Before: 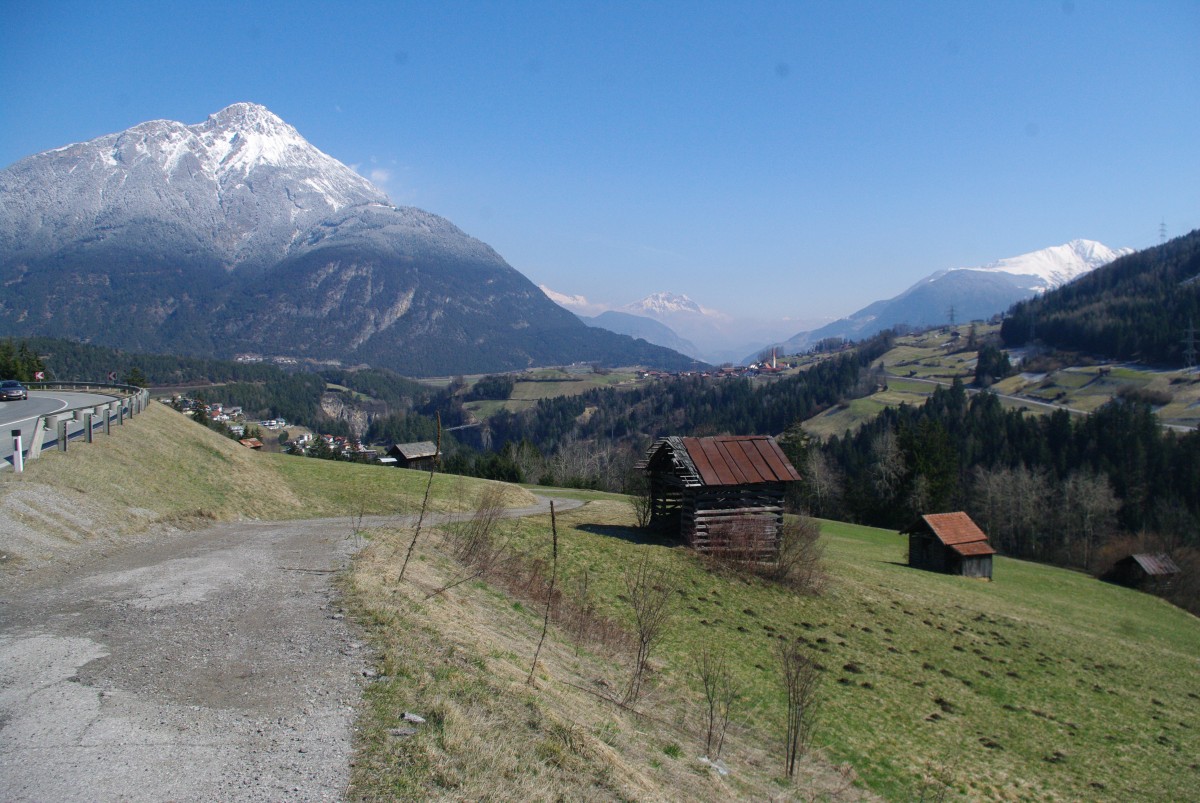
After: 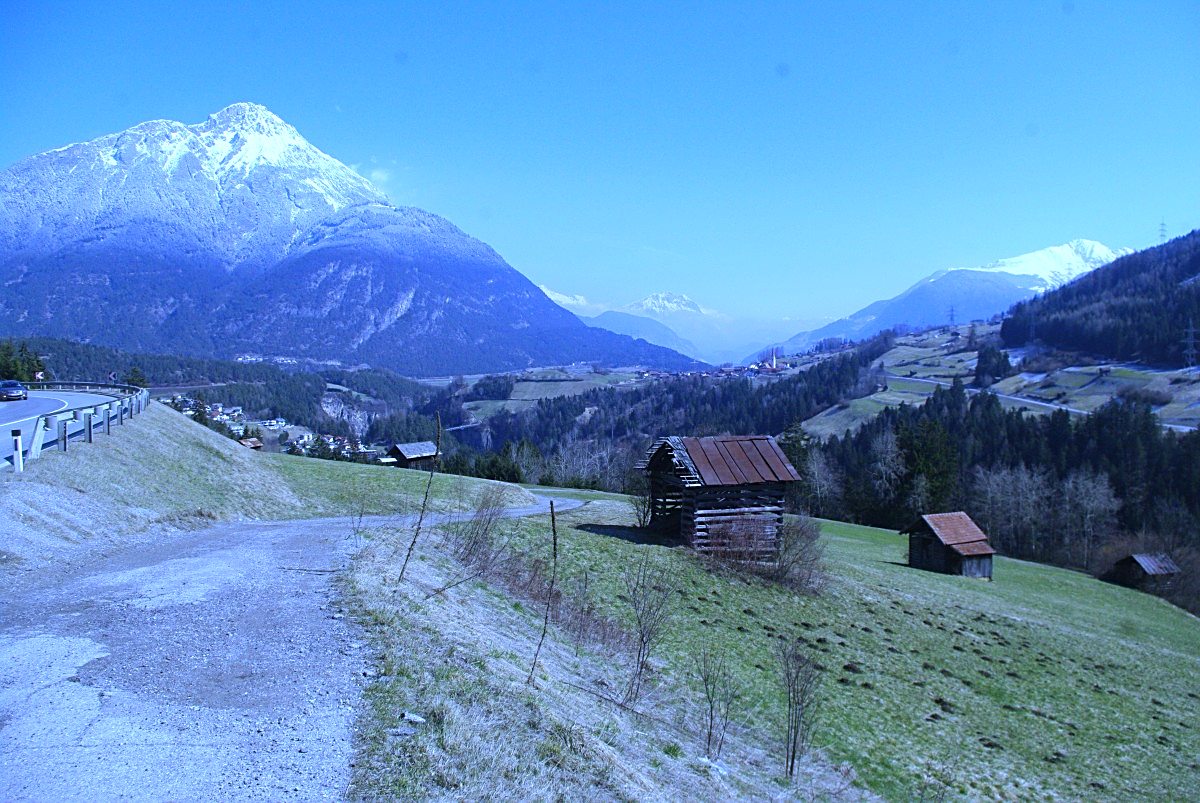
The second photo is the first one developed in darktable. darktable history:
sharpen: on, module defaults
exposure: black level correction 0, exposure 0.5 EV, compensate exposure bias true, compensate highlight preservation false
white balance: red 0.766, blue 1.537
